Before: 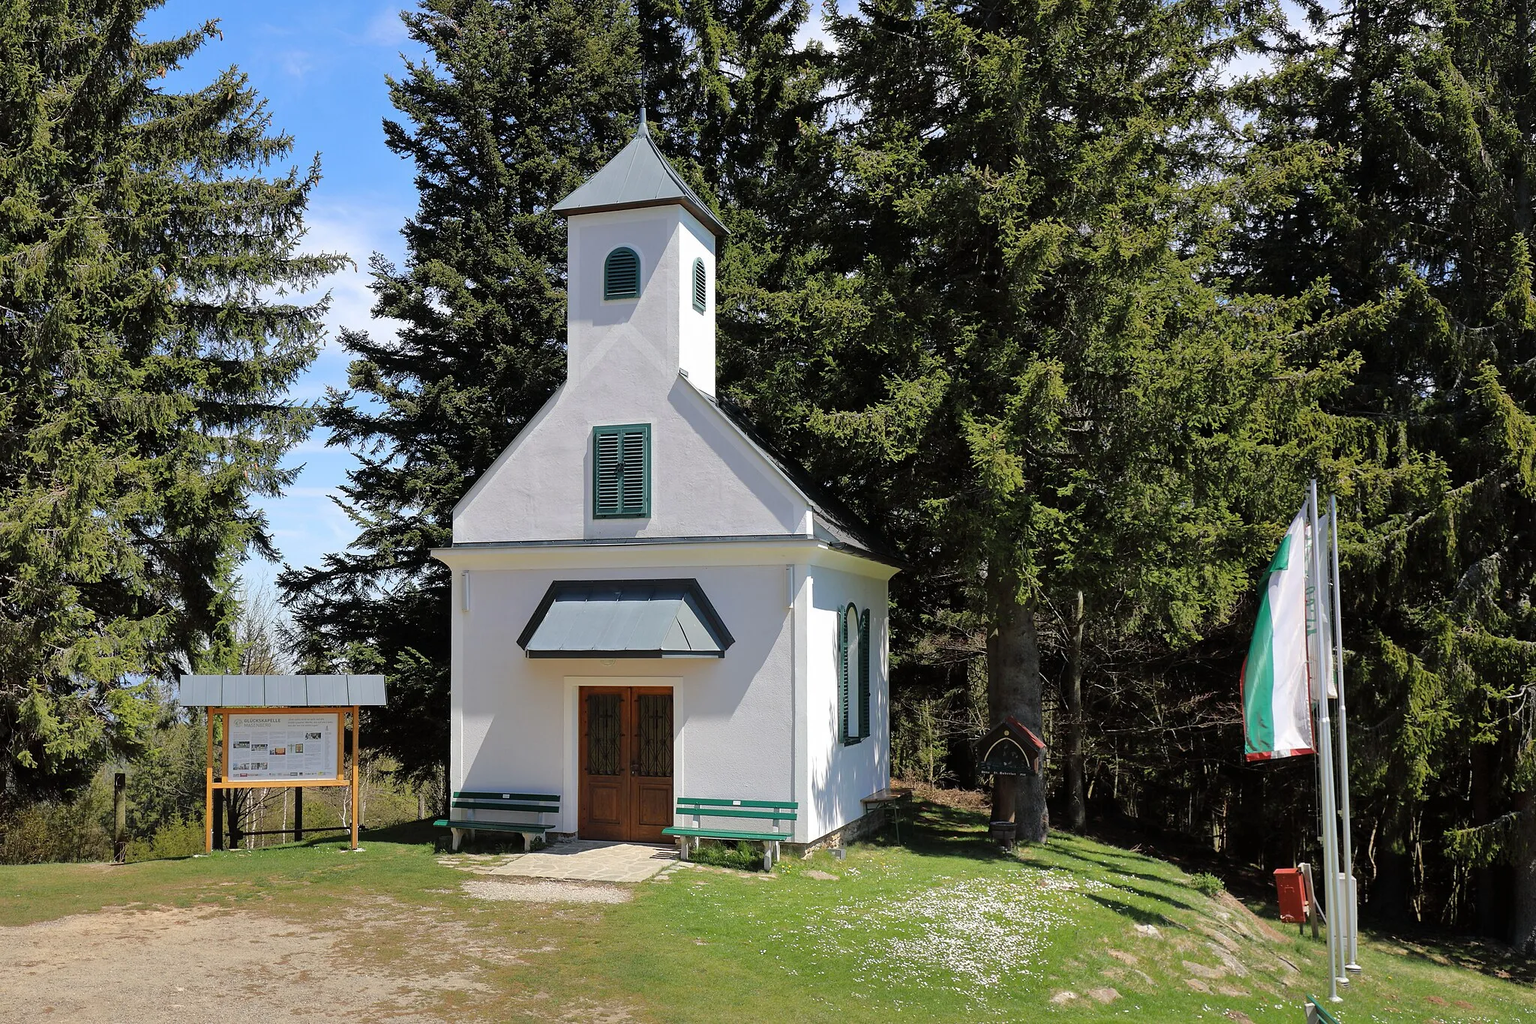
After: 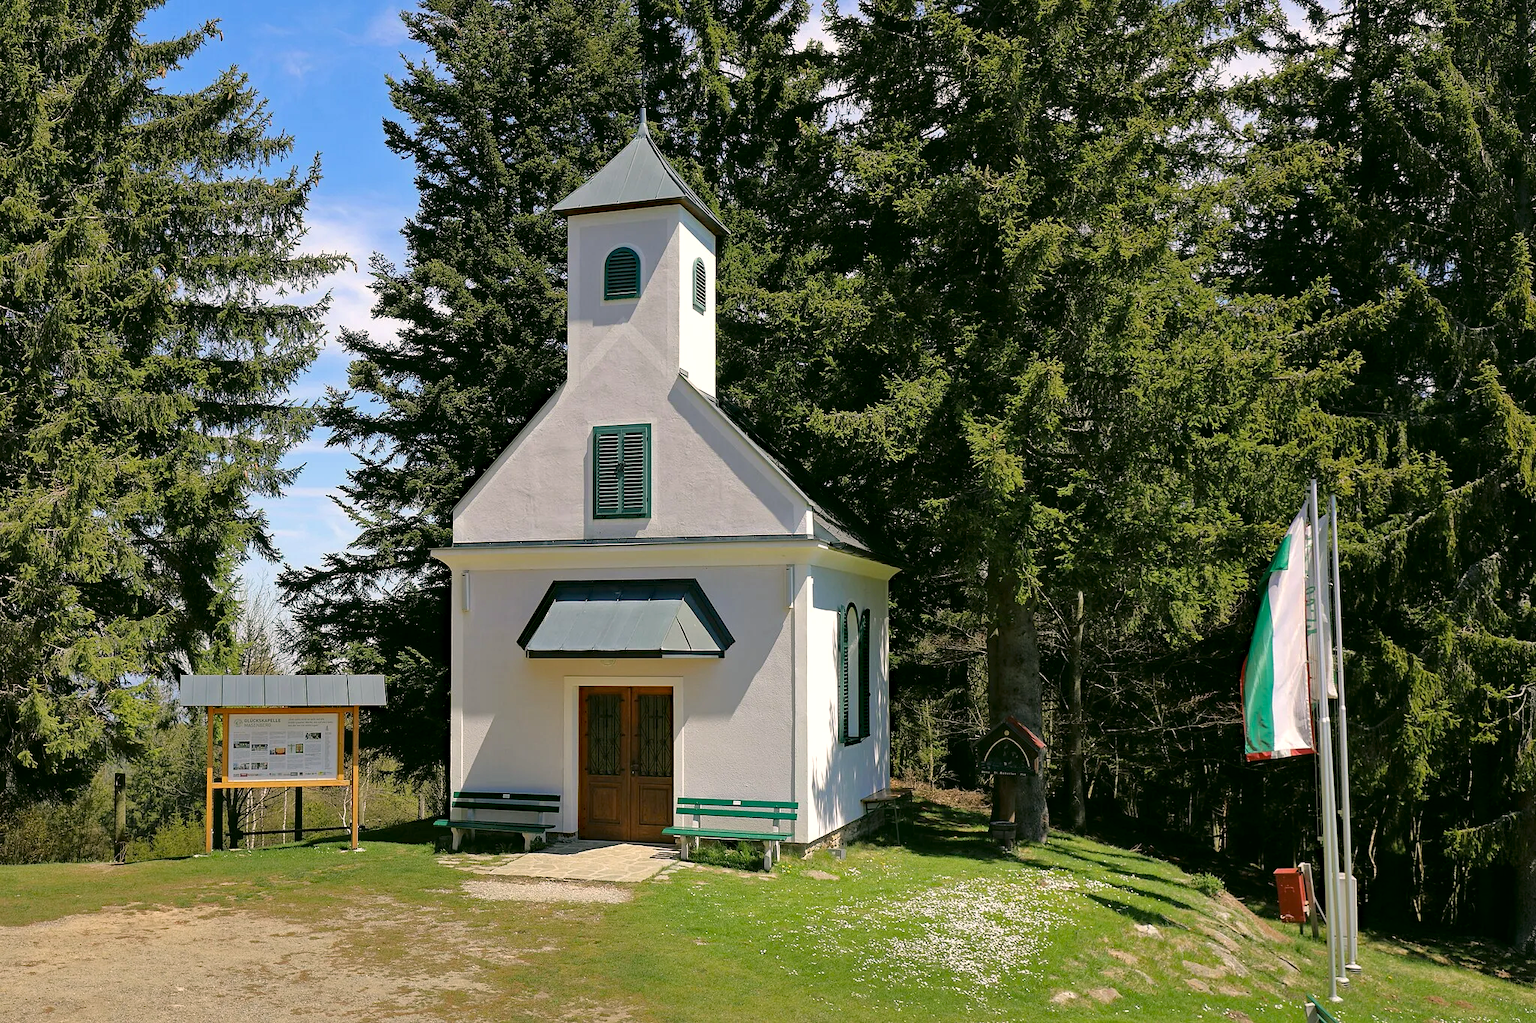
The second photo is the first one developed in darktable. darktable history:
color correction: highlights a* 4.37, highlights b* 4.94, shadows a* -6.96, shadows b* 4.97
haze removal: strength 0.298, distance 0.253, compatibility mode true, adaptive false
